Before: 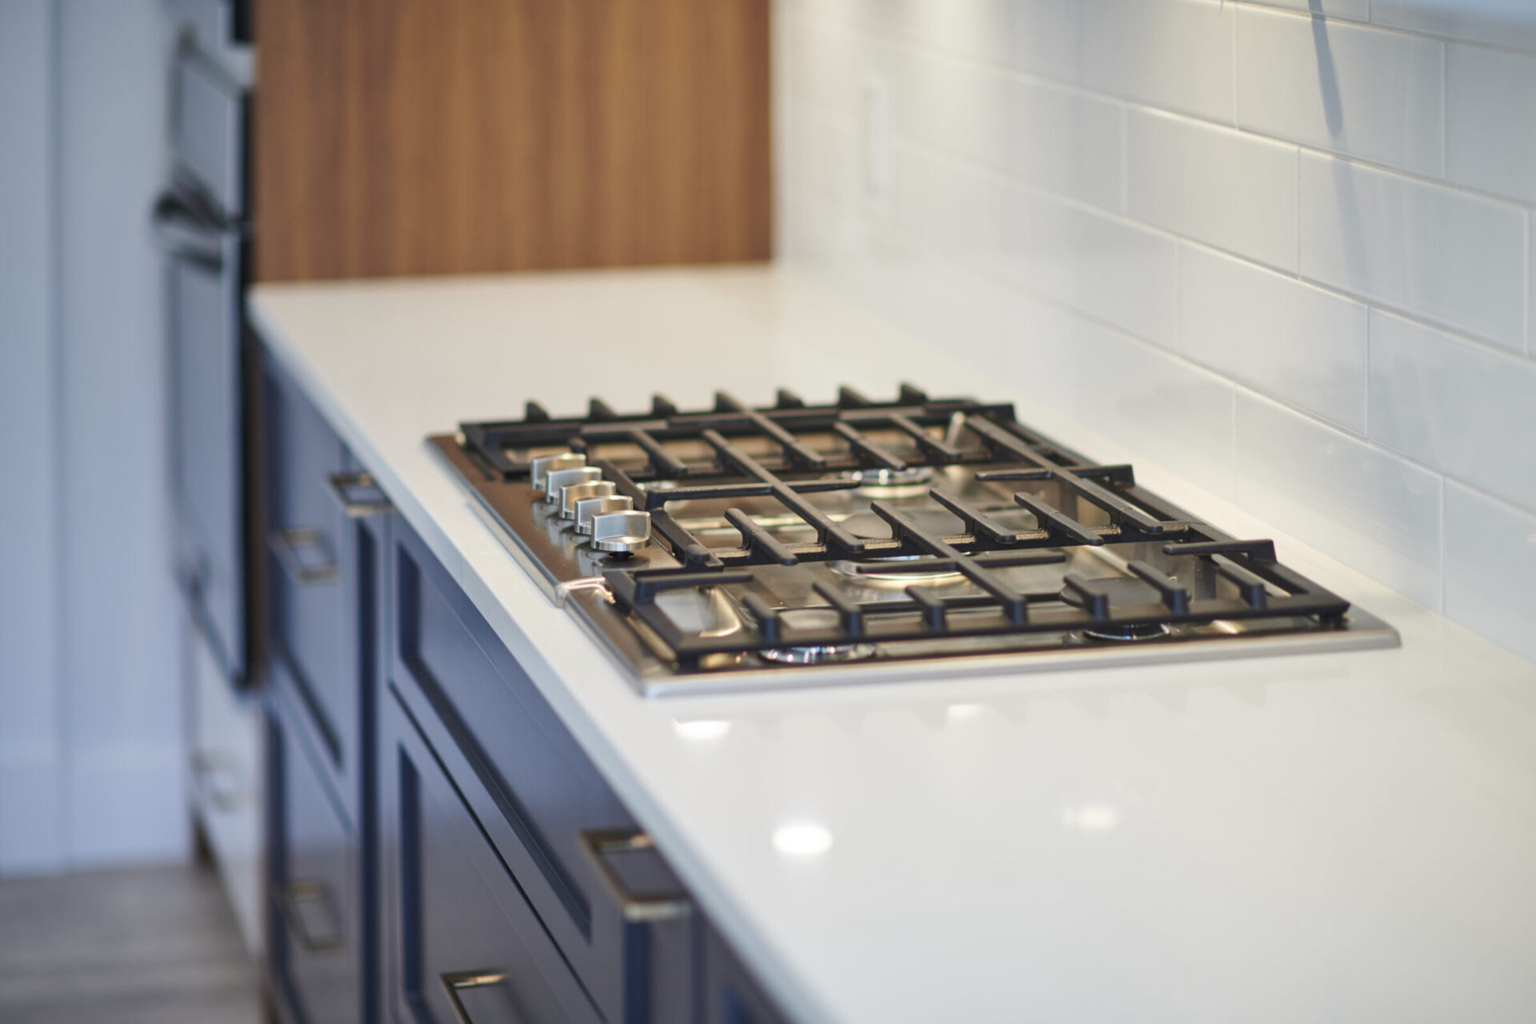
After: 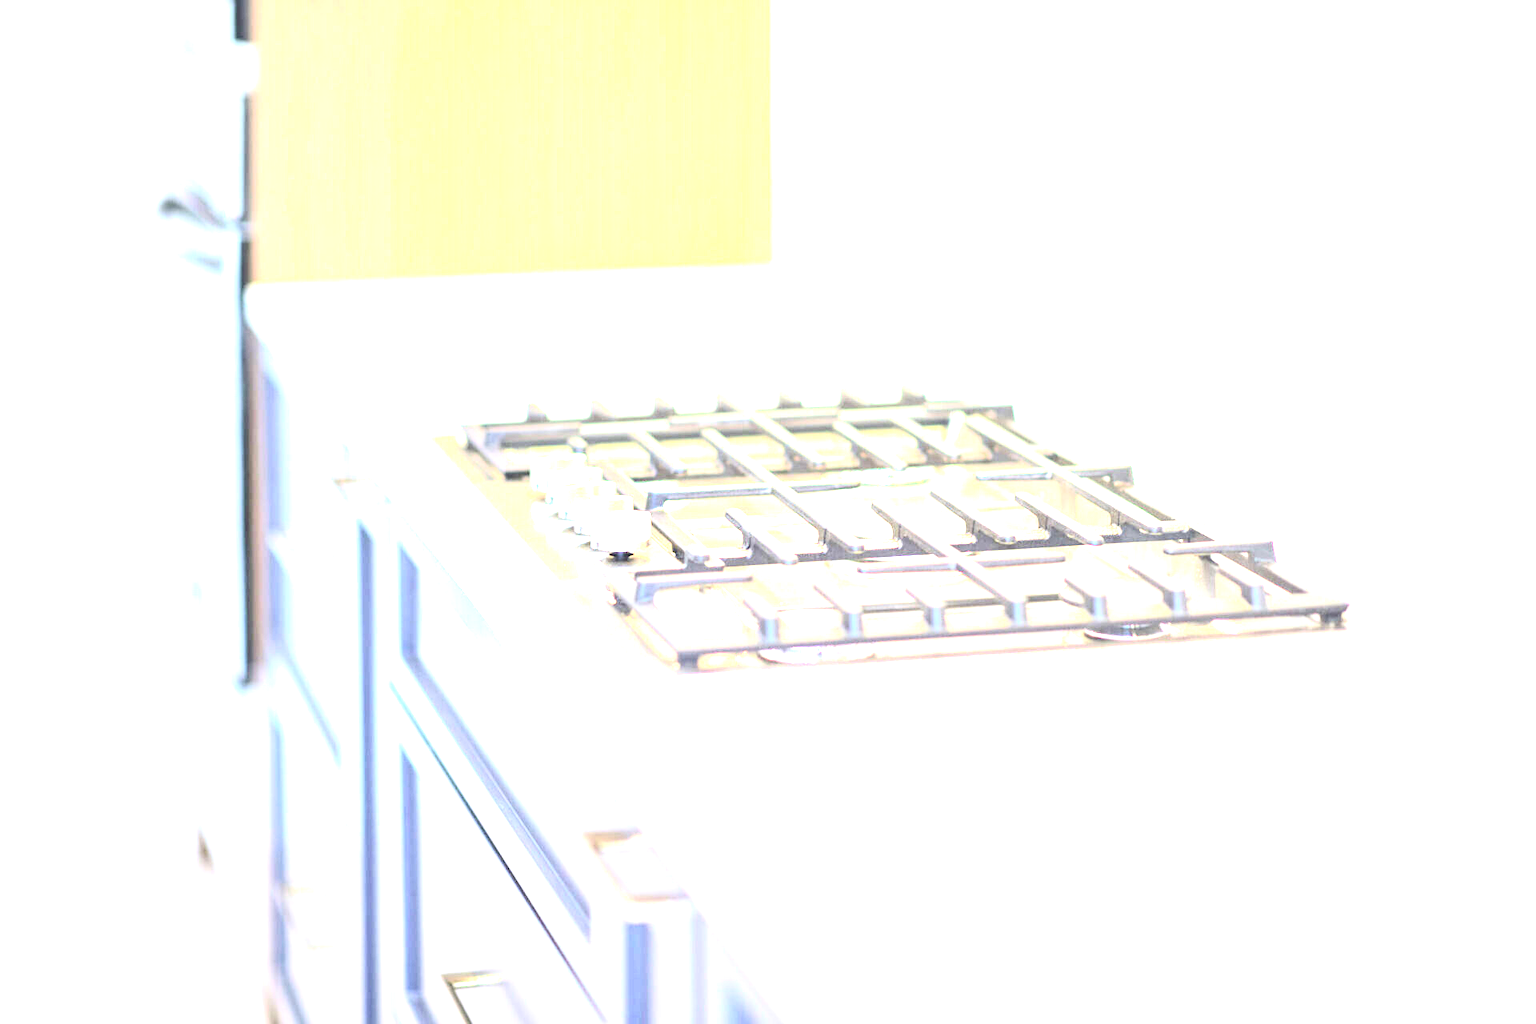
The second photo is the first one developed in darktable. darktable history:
exposure: black level correction 0, exposure 4 EV, compensate exposure bias true, compensate highlight preservation false
contrast brightness saturation: contrast 0.28
